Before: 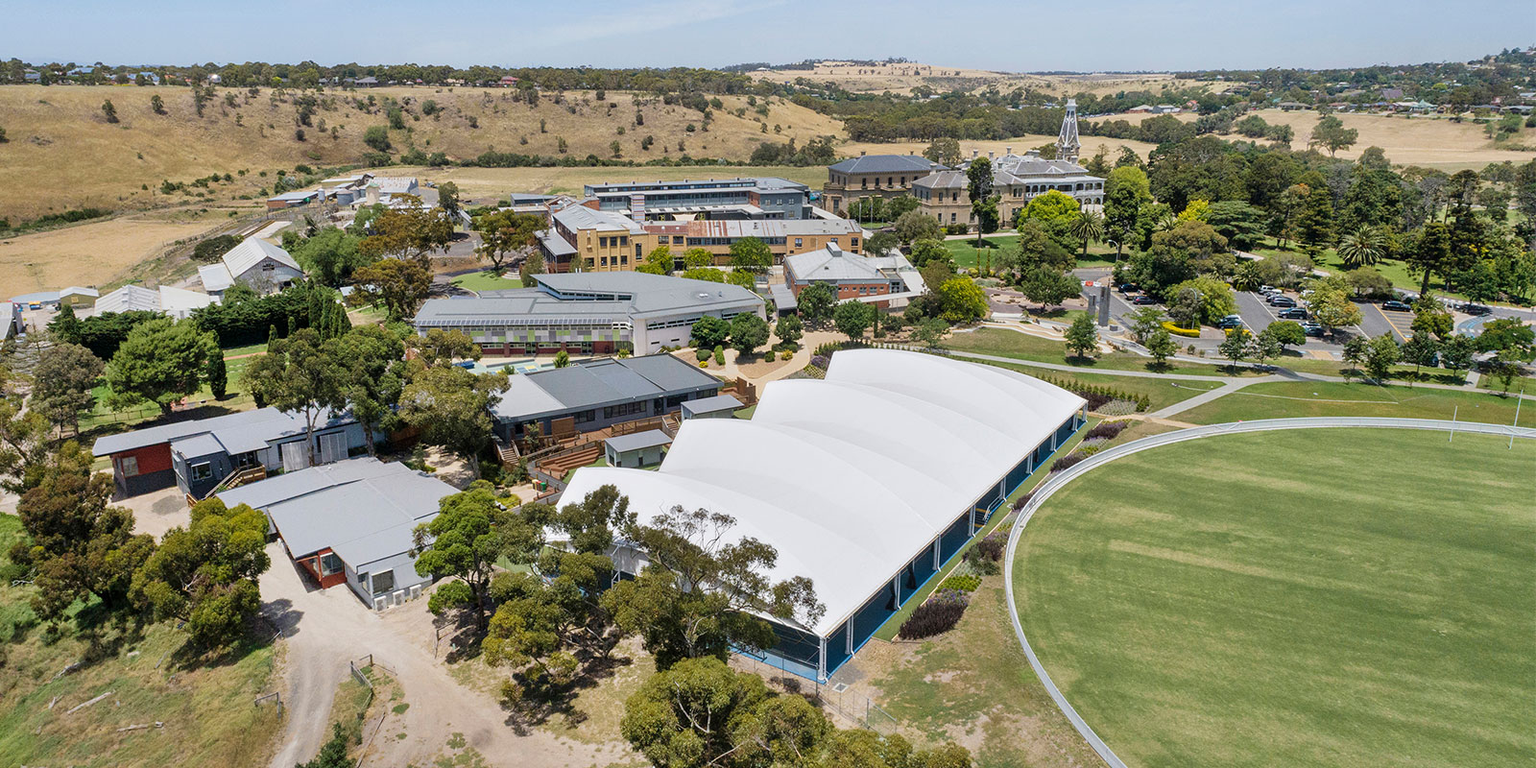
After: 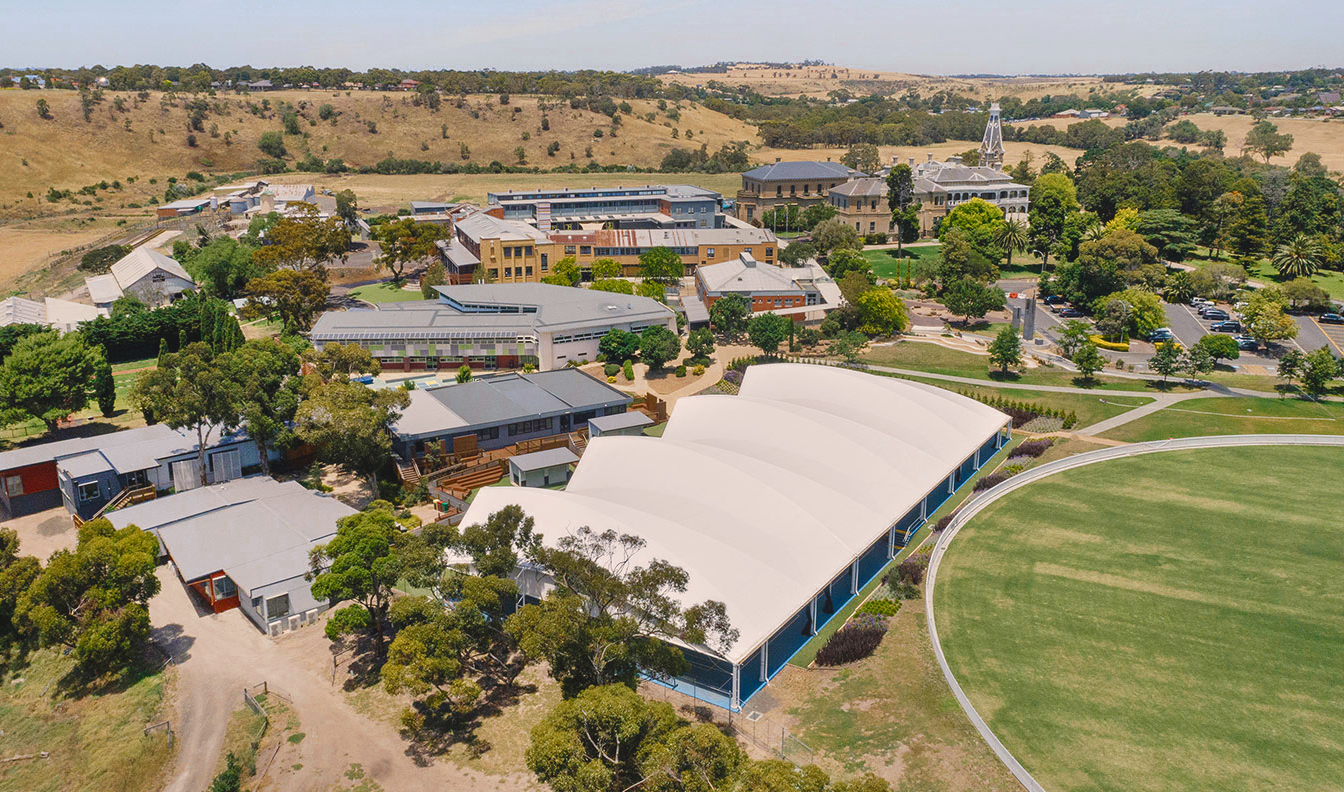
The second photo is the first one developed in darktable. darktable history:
color zones: curves: ch0 [(0, 0.5) (0.125, 0.4) (0.25, 0.5) (0.375, 0.4) (0.5, 0.4) (0.625, 0.6) (0.75, 0.6) (0.875, 0.5)]; ch1 [(0, 0.4) (0.125, 0.5) (0.25, 0.4) (0.375, 0.4) (0.5, 0.4) (0.625, 0.4) (0.75, 0.5) (0.875, 0.4)]; ch2 [(0, 0.6) (0.125, 0.5) (0.25, 0.5) (0.375, 0.6) (0.5, 0.6) (0.625, 0.5) (0.75, 0.5) (0.875, 0.5)]
color balance rgb: shadows lift › chroma 2%, shadows lift › hue 247.2°, power › chroma 0.3%, power › hue 25.2°, highlights gain › chroma 3%, highlights gain › hue 60°, global offset › luminance 0.75%, perceptual saturation grading › global saturation 20%, perceptual saturation grading › highlights -20%, perceptual saturation grading › shadows 30%, global vibrance 20%
crop: left 7.598%, right 7.873%
